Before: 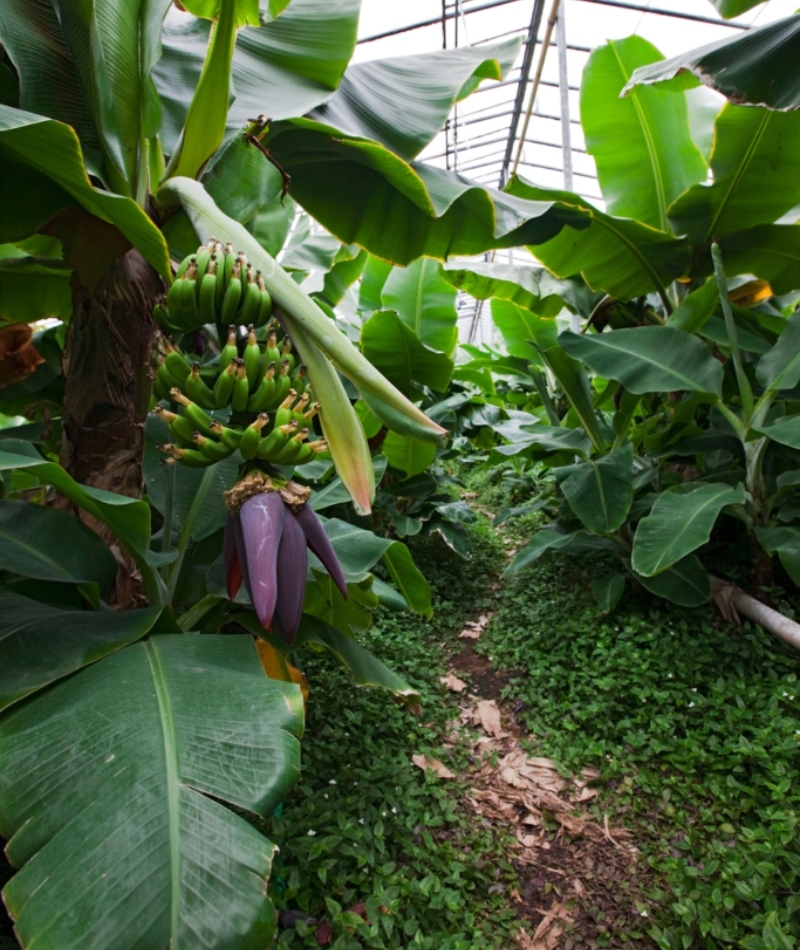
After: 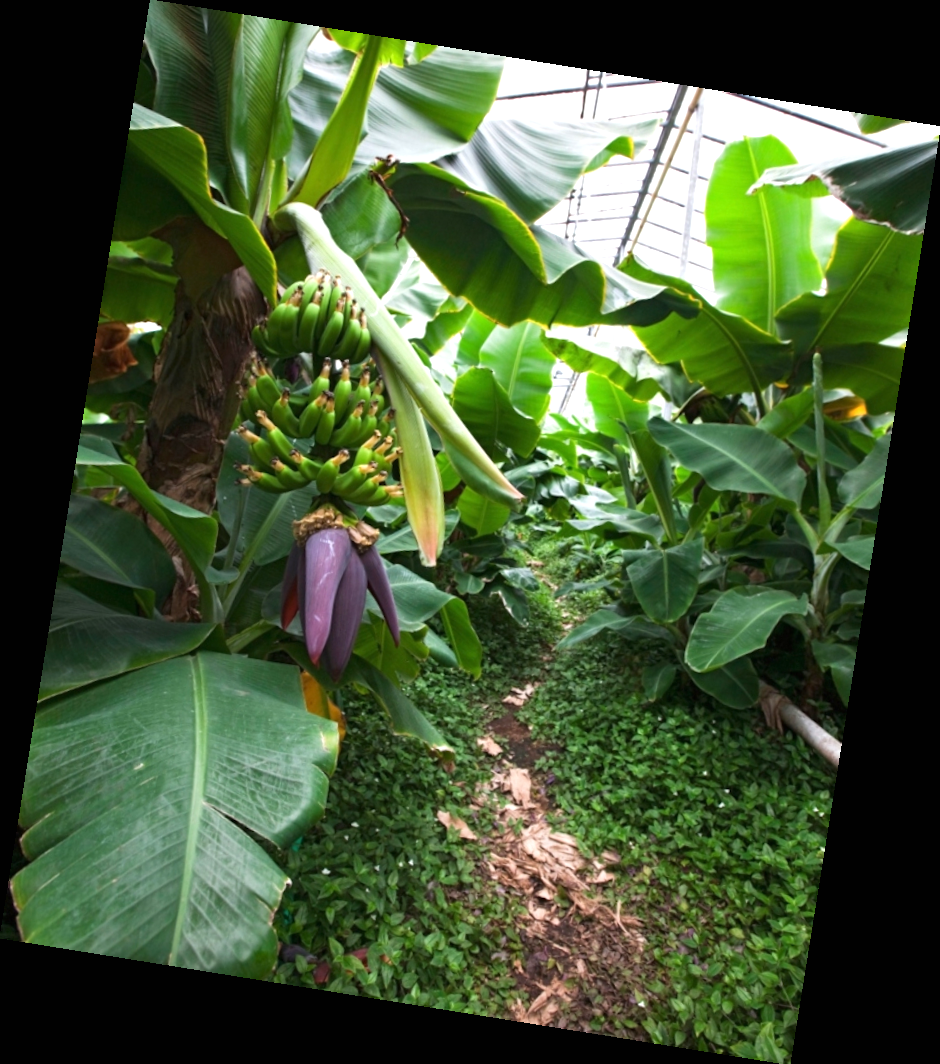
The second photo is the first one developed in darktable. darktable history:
exposure: black level correction 0, exposure 0.7 EV, compensate exposure bias true, compensate highlight preservation false
rotate and perspective: rotation 9.12°, automatic cropping off
rgb levels: preserve colors max RGB
